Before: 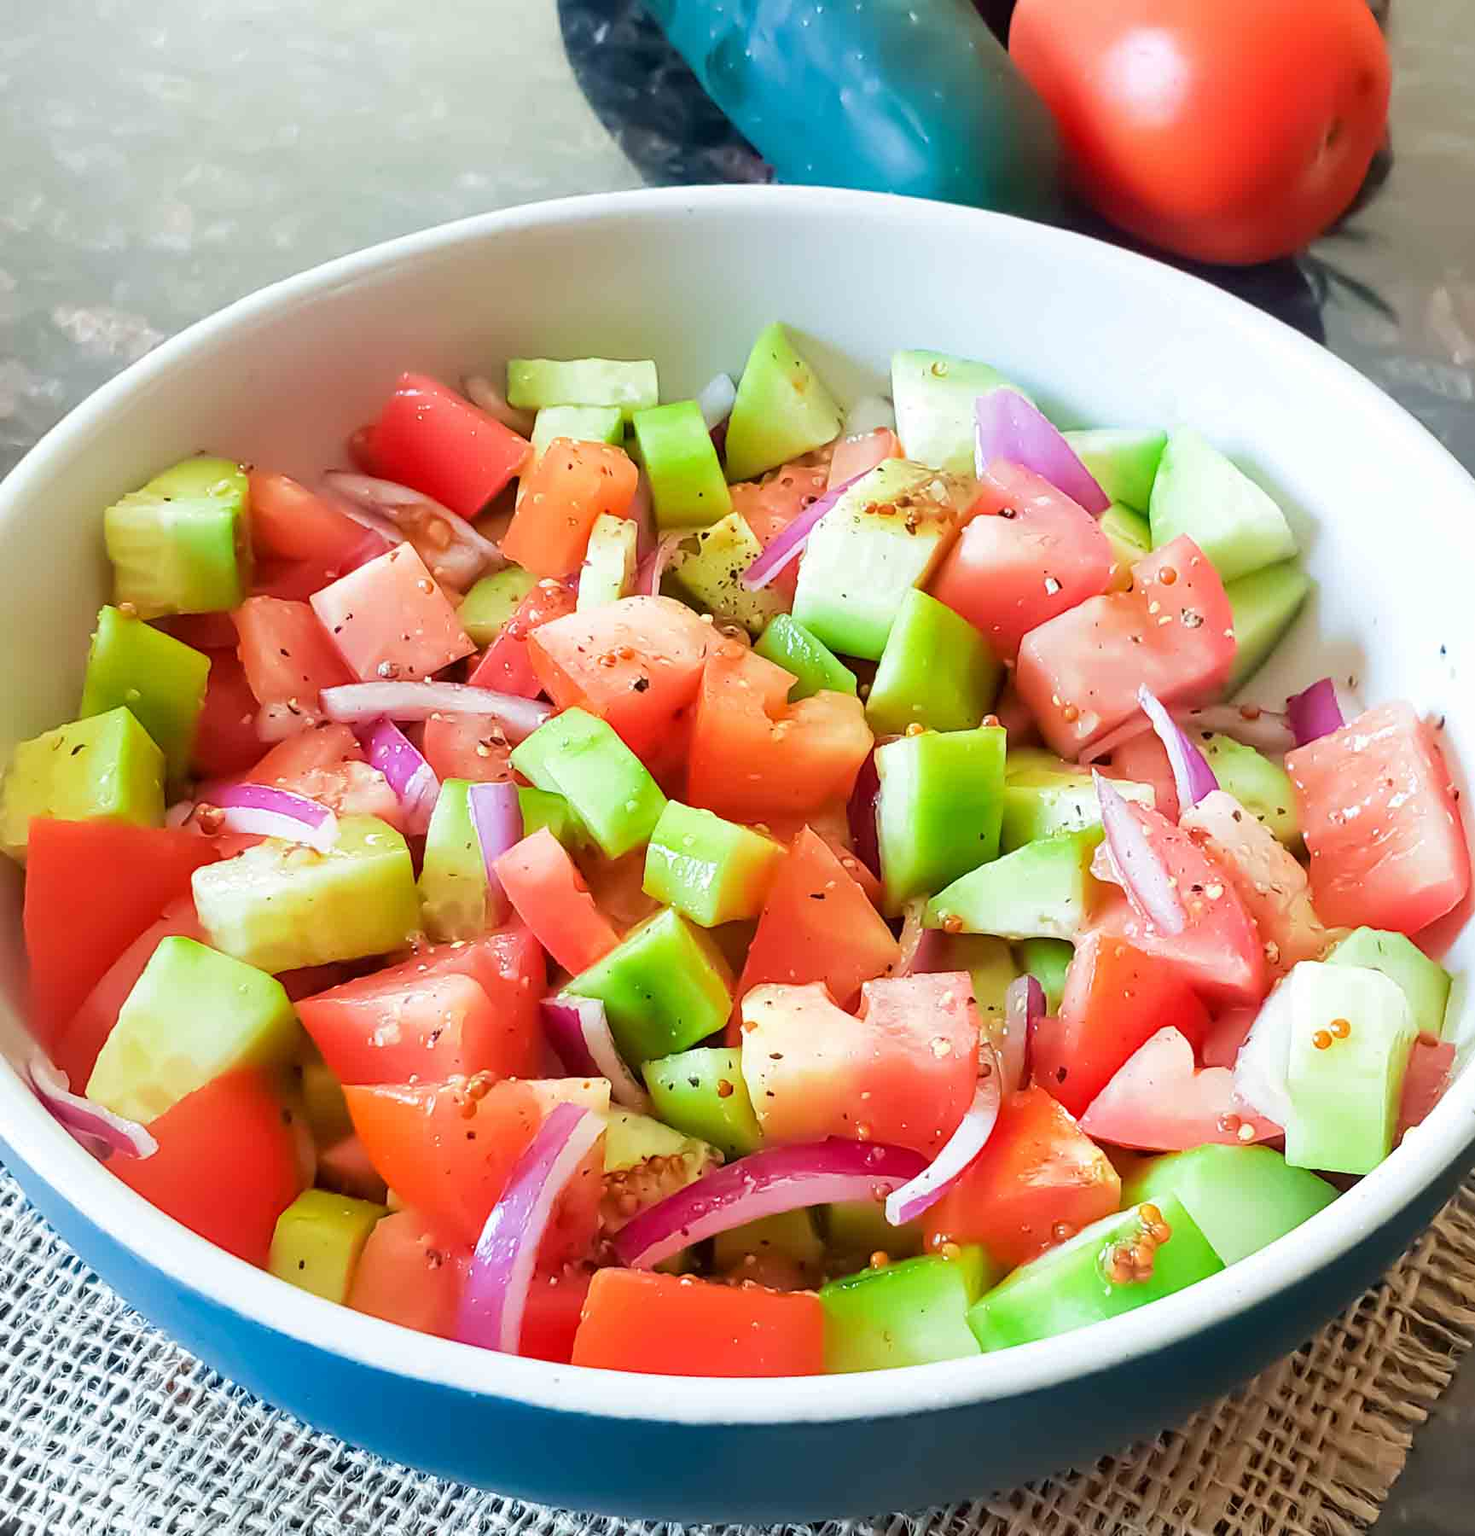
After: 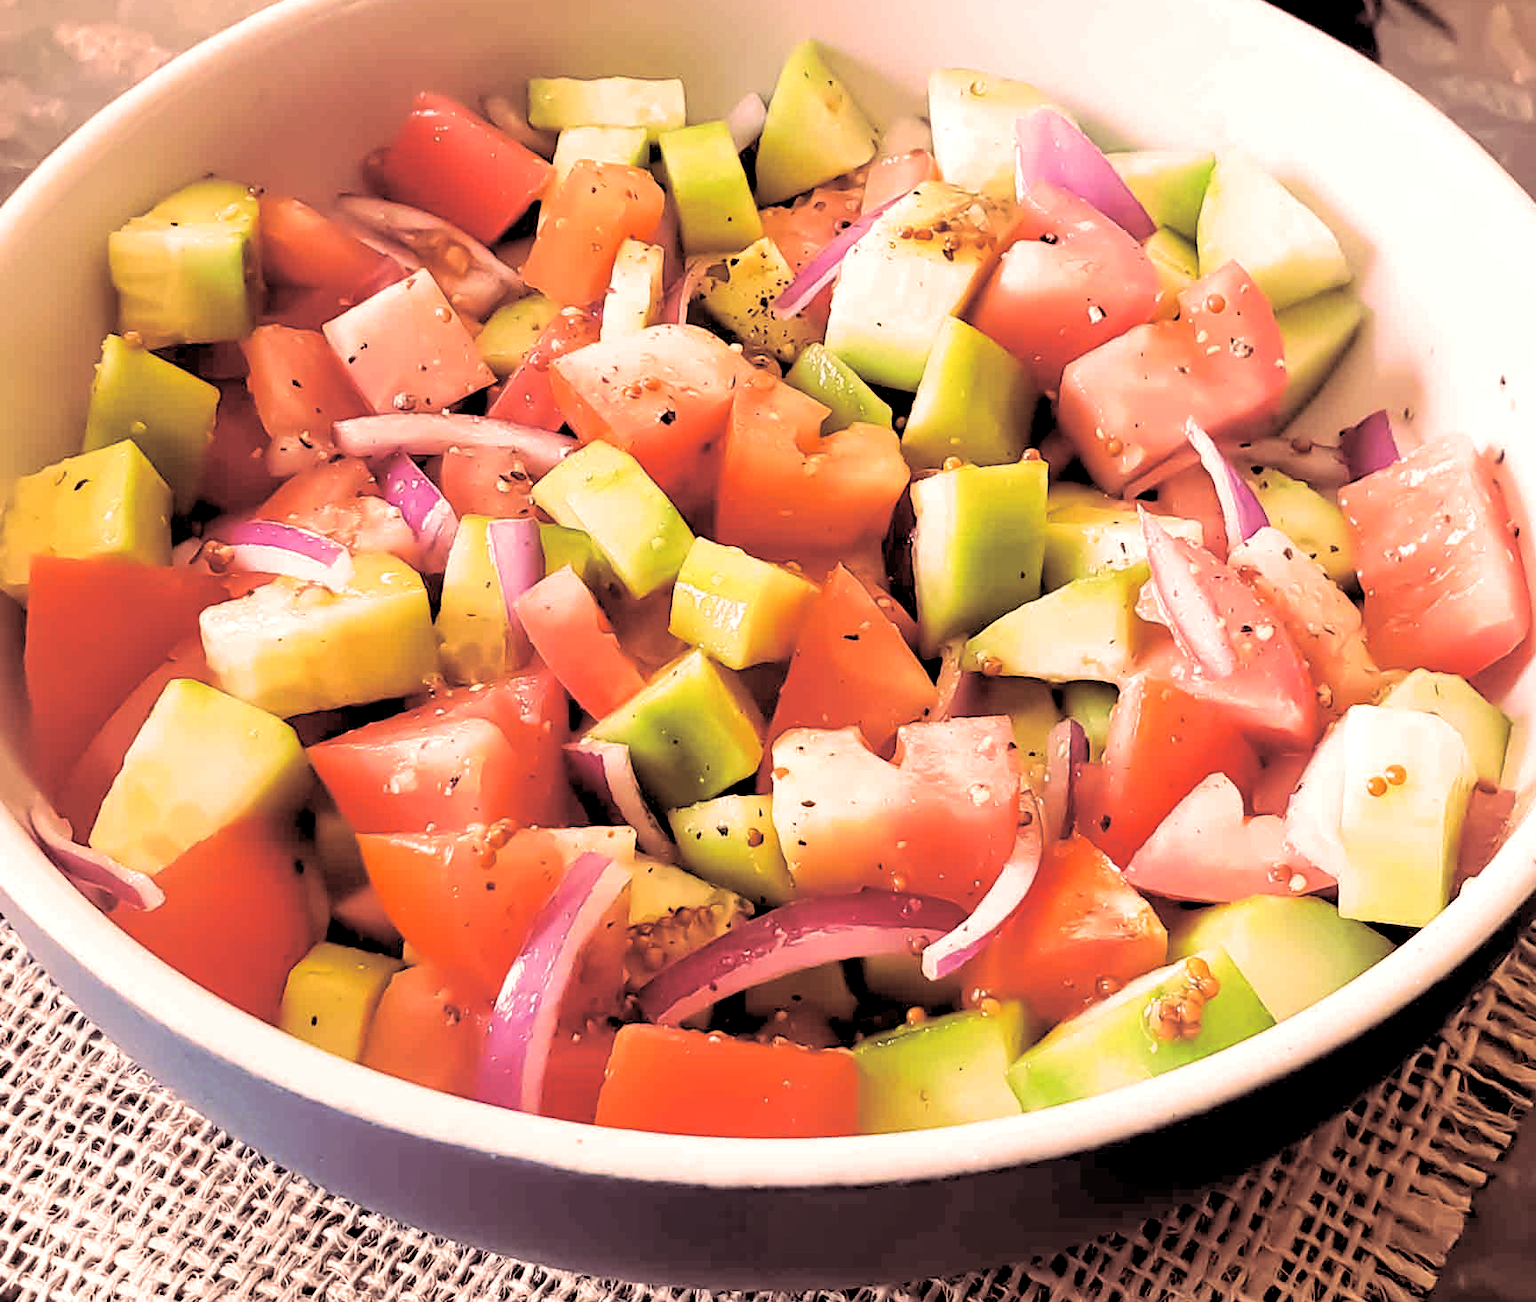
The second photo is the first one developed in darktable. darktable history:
rgb levels: levels [[0.029, 0.461, 0.922], [0, 0.5, 1], [0, 0.5, 1]]
color correction: highlights a* 40, highlights b* 40, saturation 0.69
split-toning: shadows › saturation 0.41, highlights › saturation 0, compress 33.55%
crop and rotate: top 18.507%
